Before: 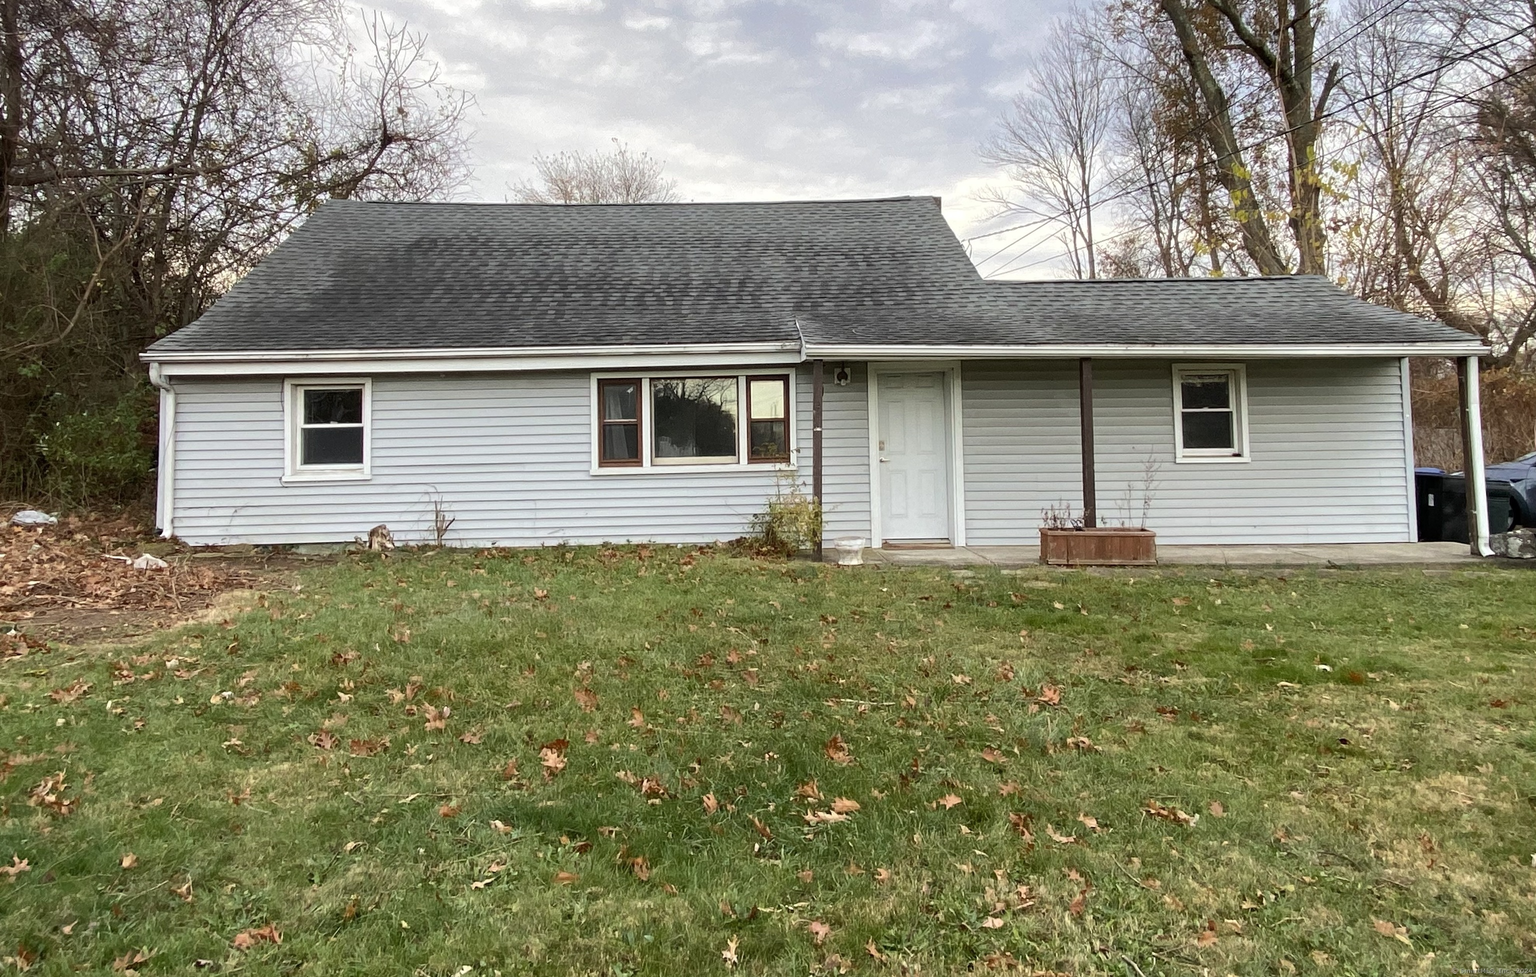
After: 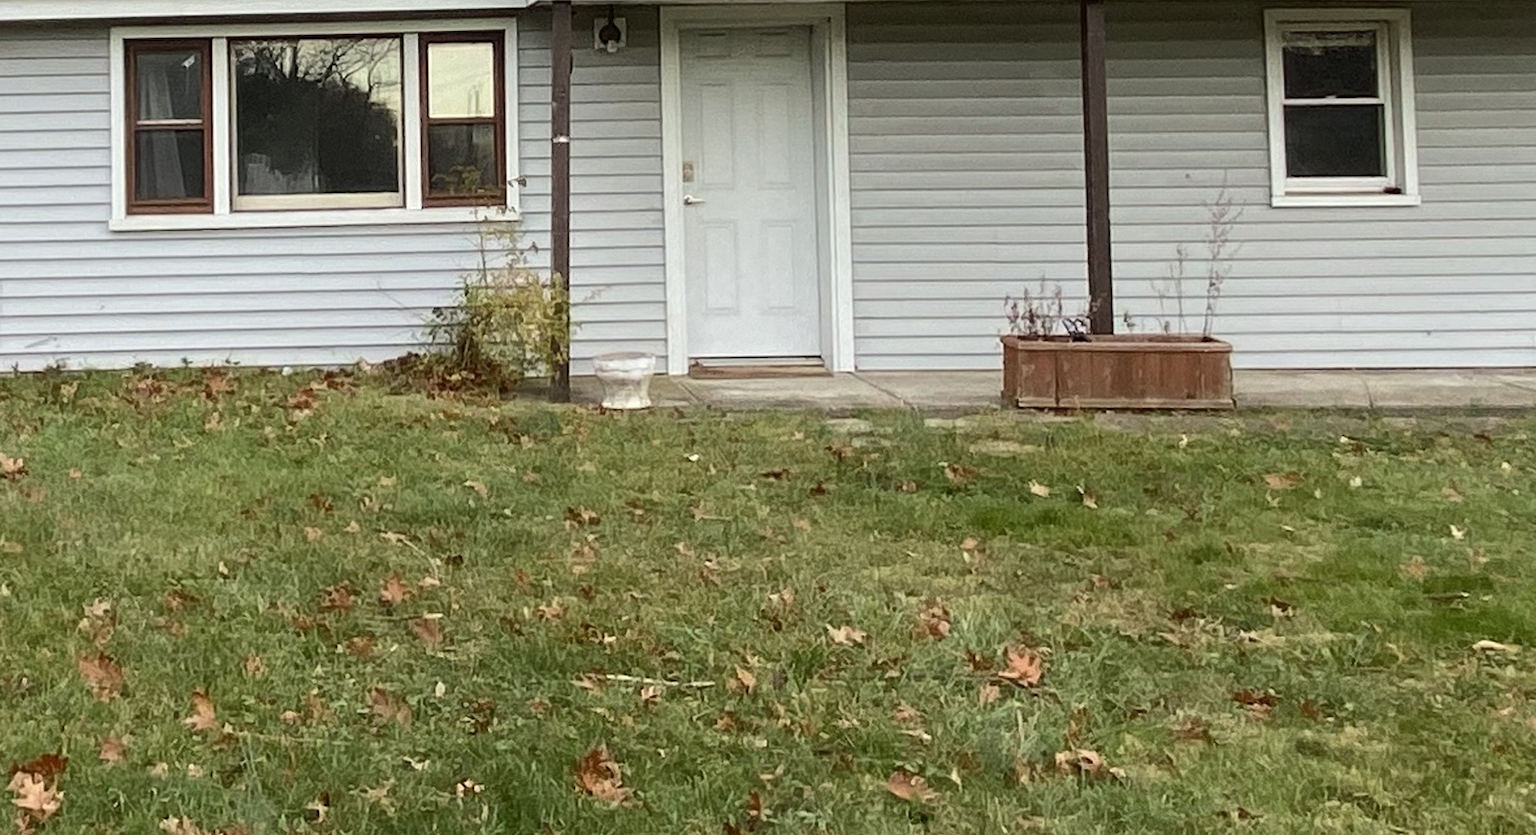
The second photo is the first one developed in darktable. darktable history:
tone equalizer: on, module defaults
crop: left 34.831%, top 36.766%, right 14.748%, bottom 20.099%
